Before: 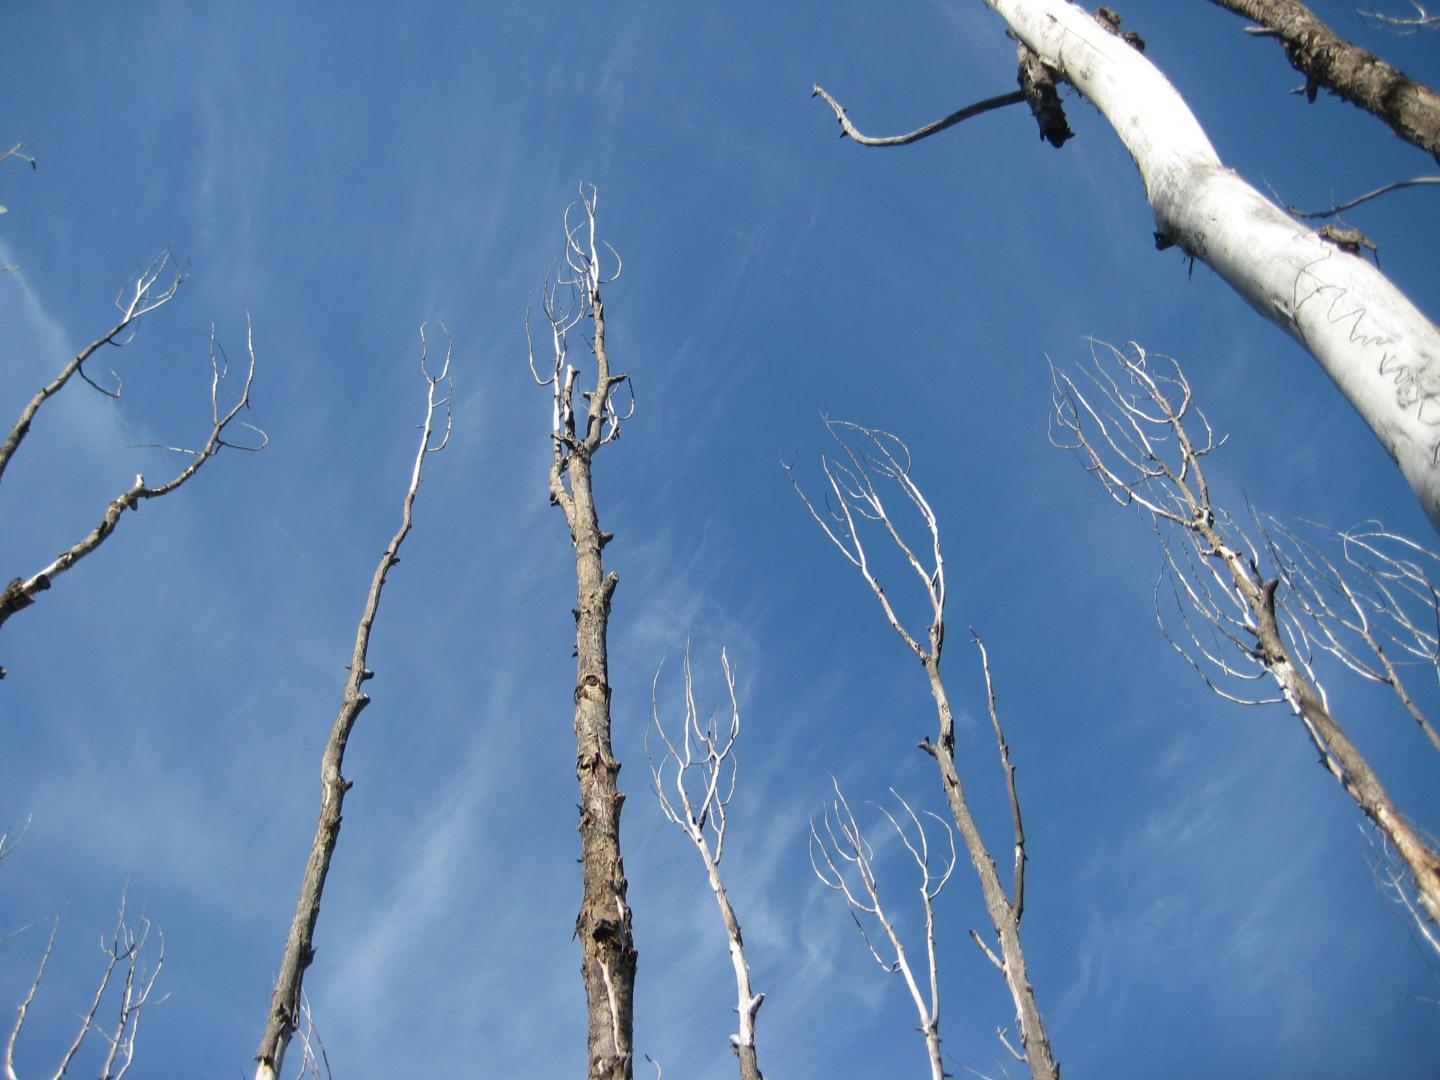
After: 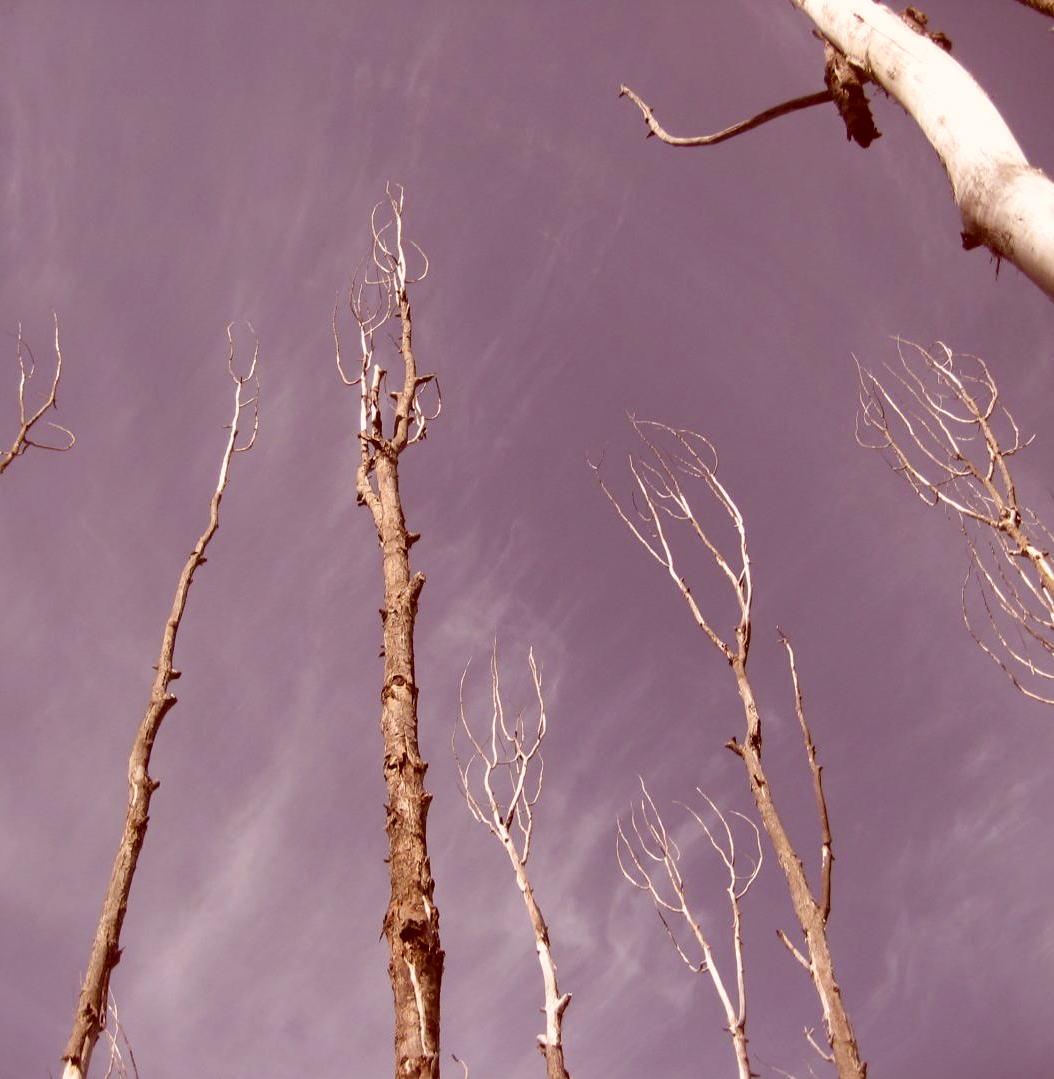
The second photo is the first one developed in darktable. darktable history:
crop: left 13.443%, right 13.31%
color correction: highlights a* 9.03, highlights b* 8.71, shadows a* 40, shadows b* 40, saturation 0.8
